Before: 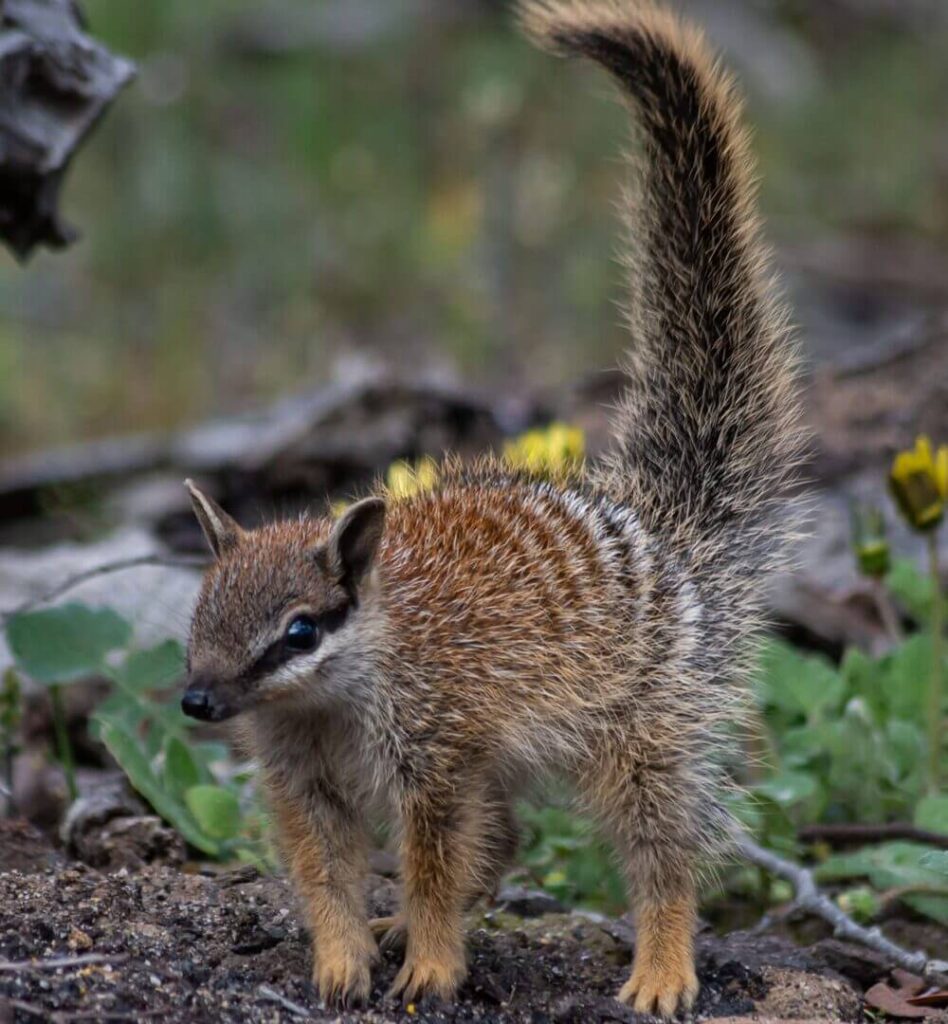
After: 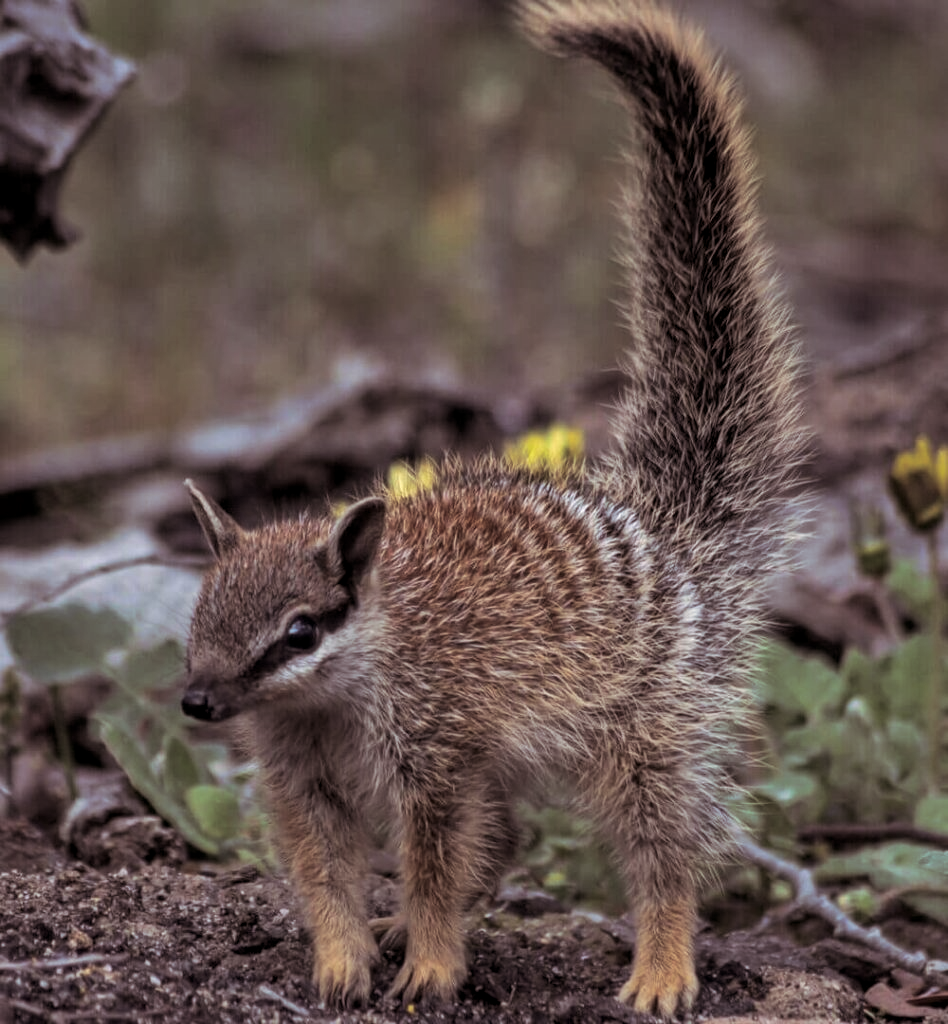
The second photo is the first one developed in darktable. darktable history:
split-toning: shadows › saturation 0.24, highlights › hue 54°, highlights › saturation 0.24
local contrast: highlights 100%, shadows 100%, detail 120%, midtone range 0.2
